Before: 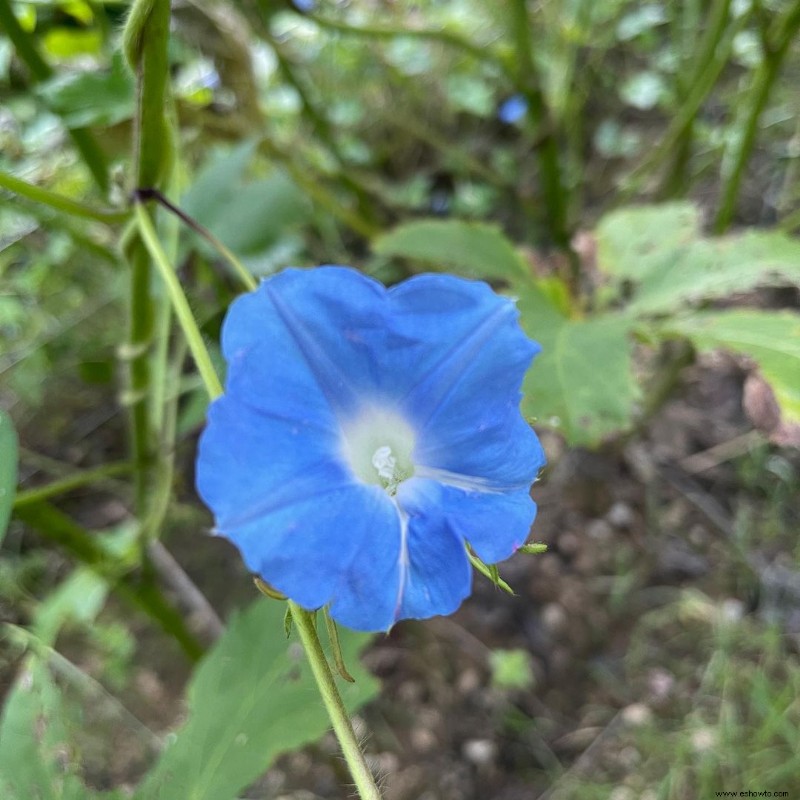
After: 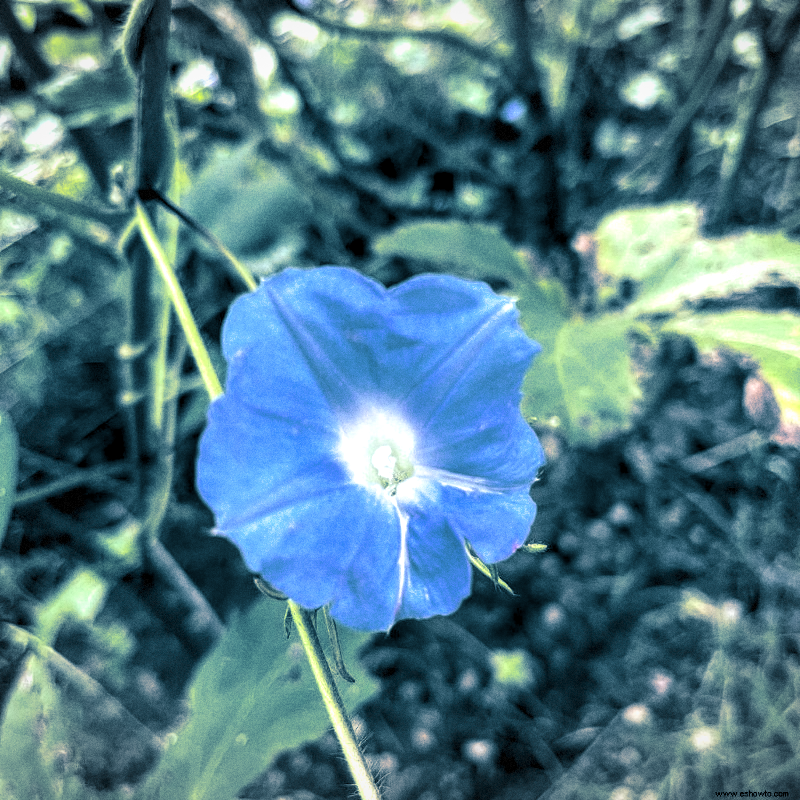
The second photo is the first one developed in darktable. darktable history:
tone equalizer: on, module defaults
vignetting: fall-off start 85%, fall-off radius 80%, brightness -0.182, saturation -0.3, width/height ratio 1.219, dithering 8-bit output, unbound false
levels: levels [0.055, 0.477, 0.9]
local contrast: highlights 60%, shadows 60%, detail 160%
grain: coarseness 0.09 ISO
split-toning: shadows › hue 212.4°, balance -70
